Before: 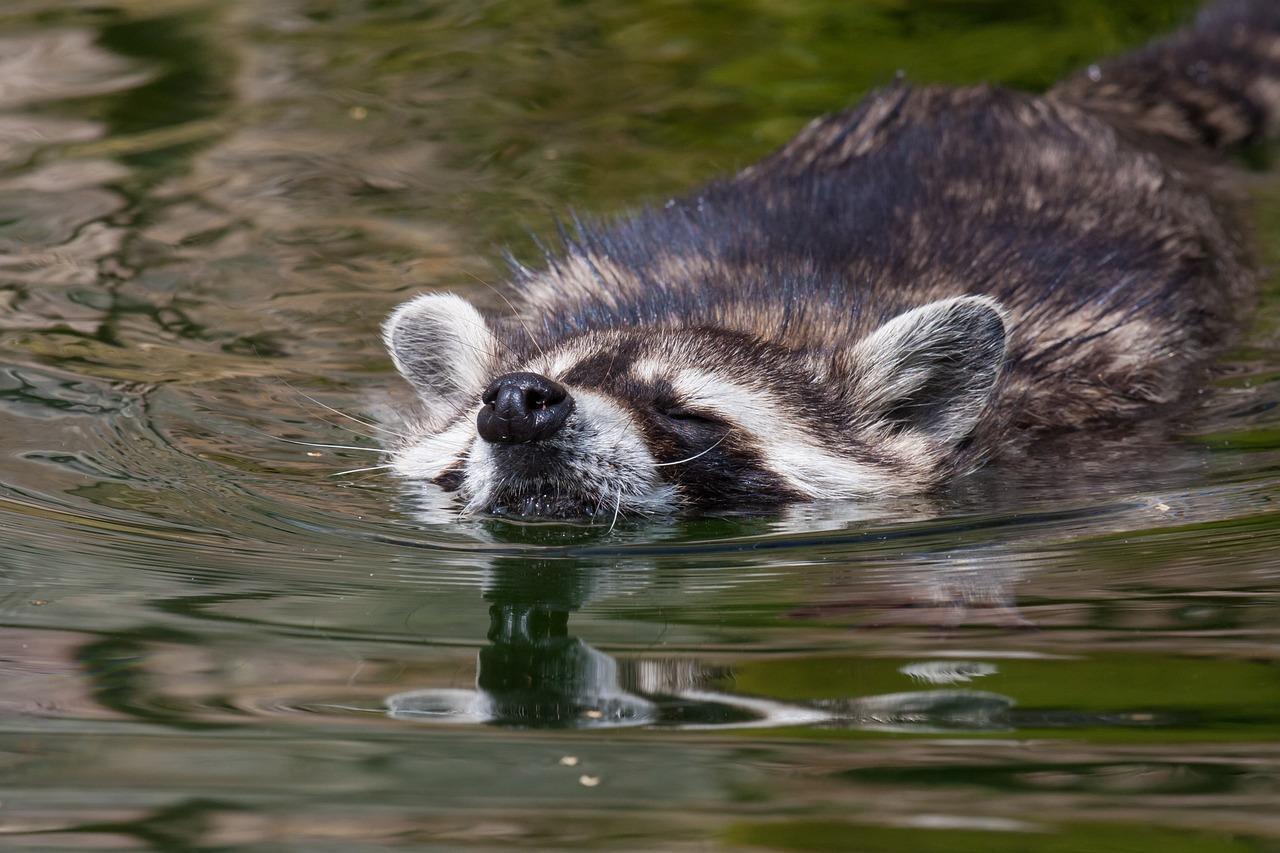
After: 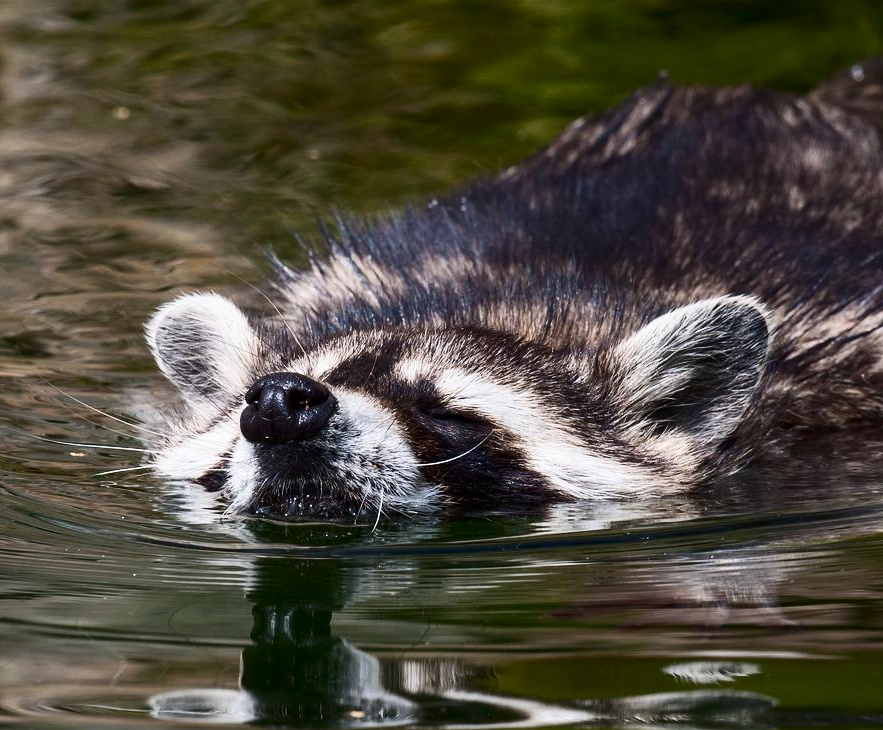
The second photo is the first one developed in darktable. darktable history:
crop: left 18.576%, right 12.39%, bottom 14.311%
contrast brightness saturation: contrast 0.294
